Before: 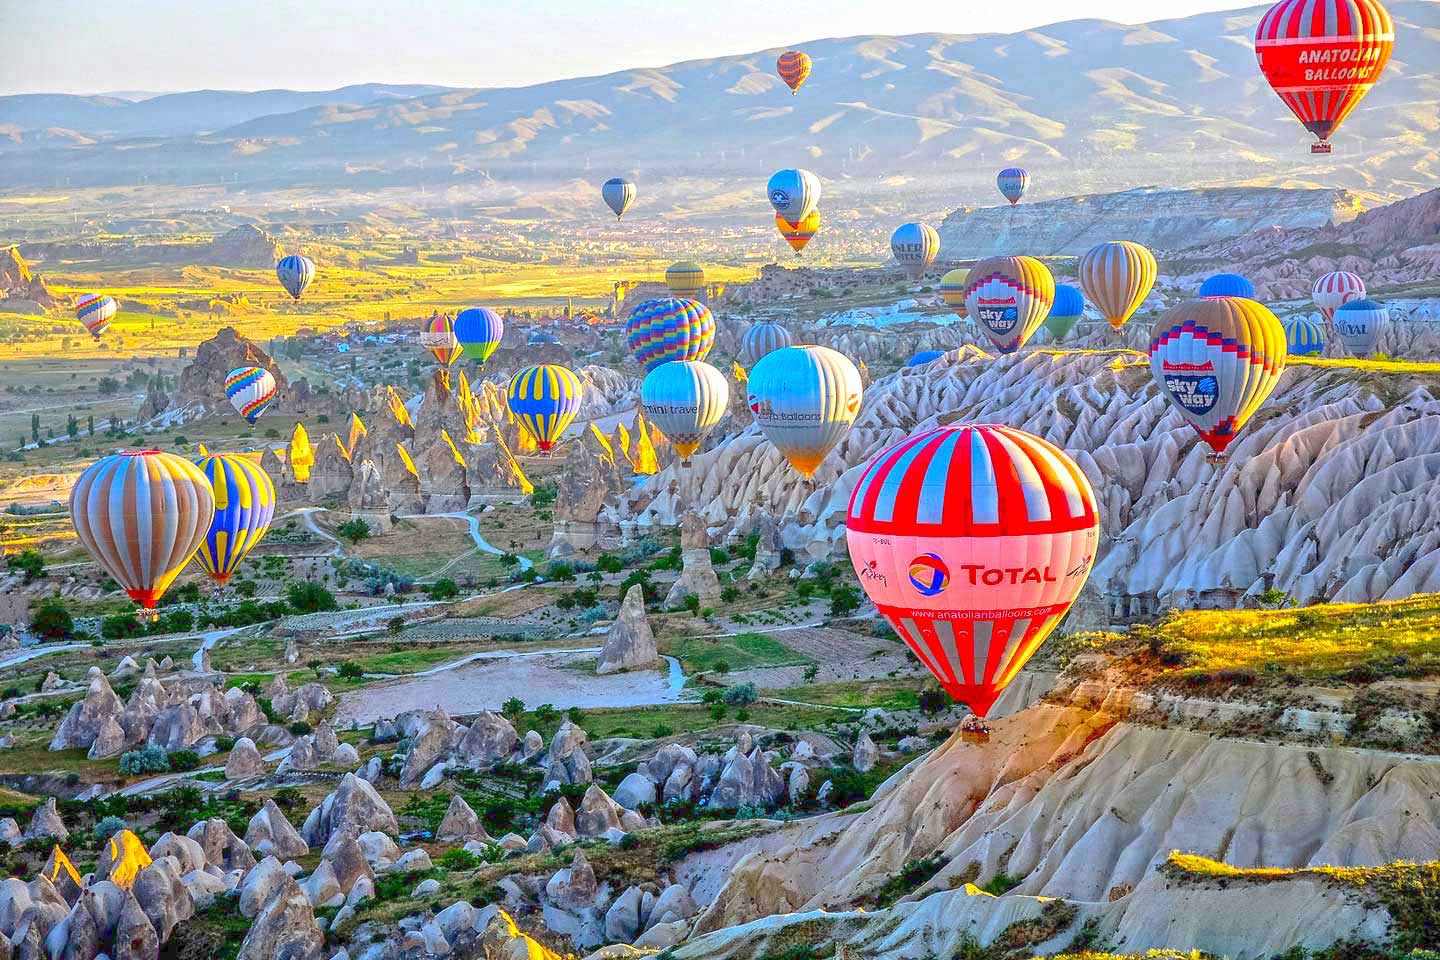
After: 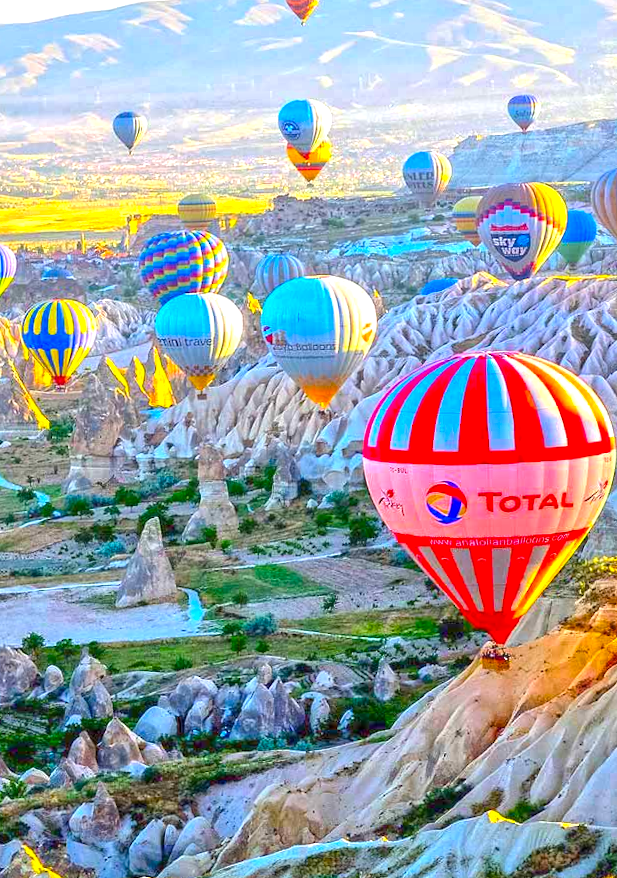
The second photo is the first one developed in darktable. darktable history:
crop: left 33.452%, top 6.025%, right 23.155%
exposure: black level correction 0, exposure 0.5 EV, compensate highlight preservation false
rotate and perspective: rotation -1°, crop left 0.011, crop right 0.989, crop top 0.025, crop bottom 0.975
color balance rgb: perceptual saturation grading › global saturation 20%, global vibrance 20%
white balance: emerald 1
